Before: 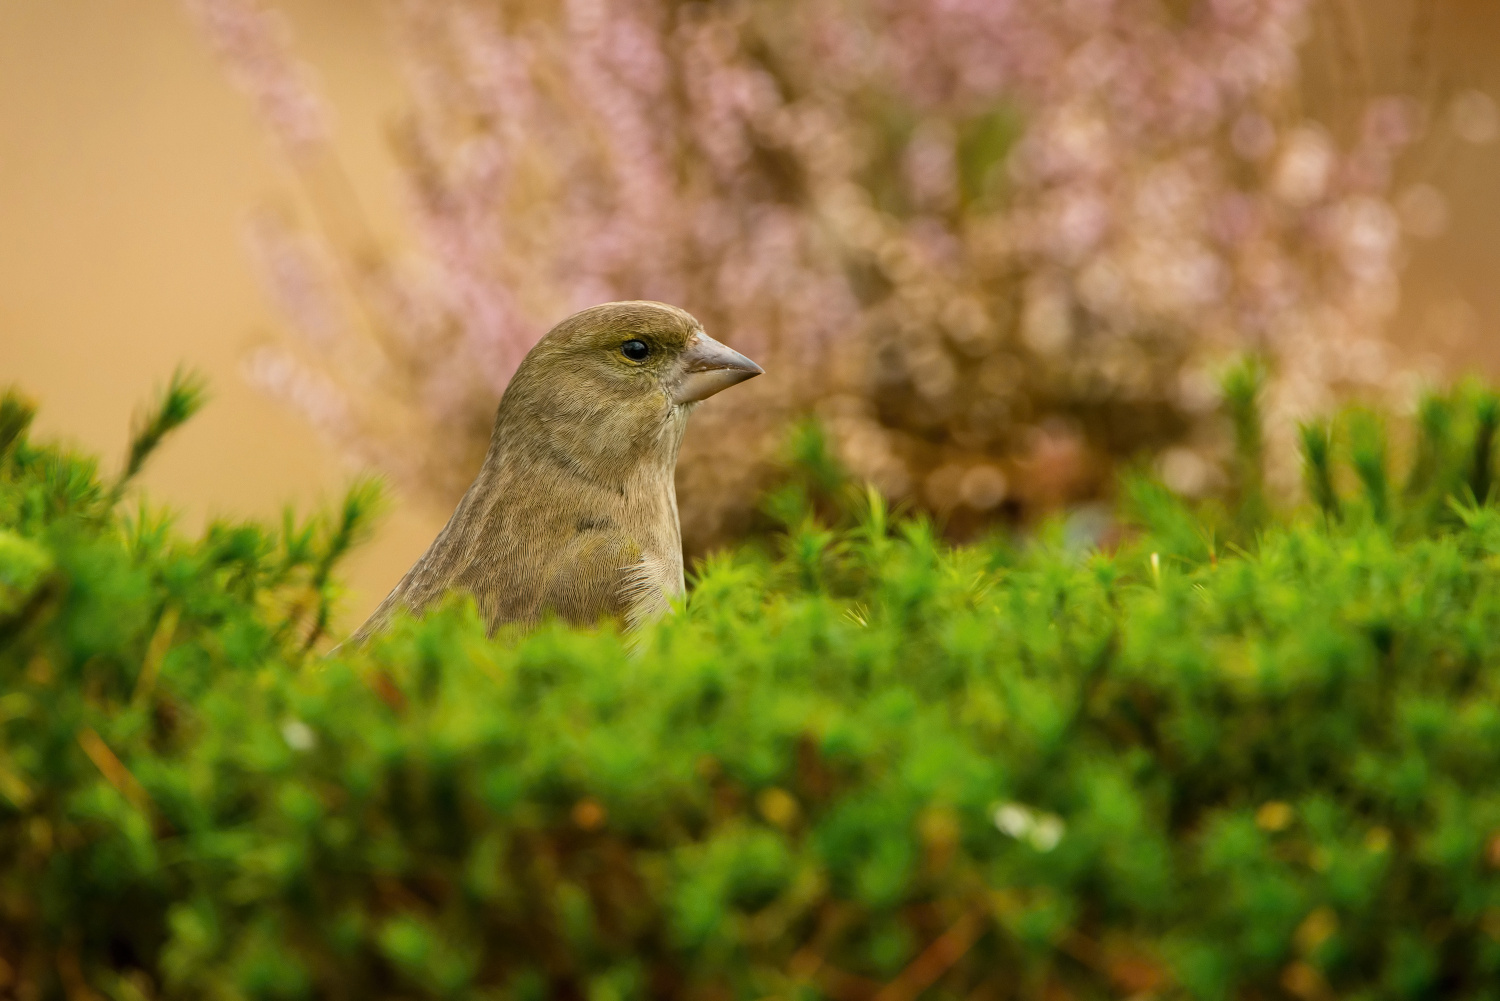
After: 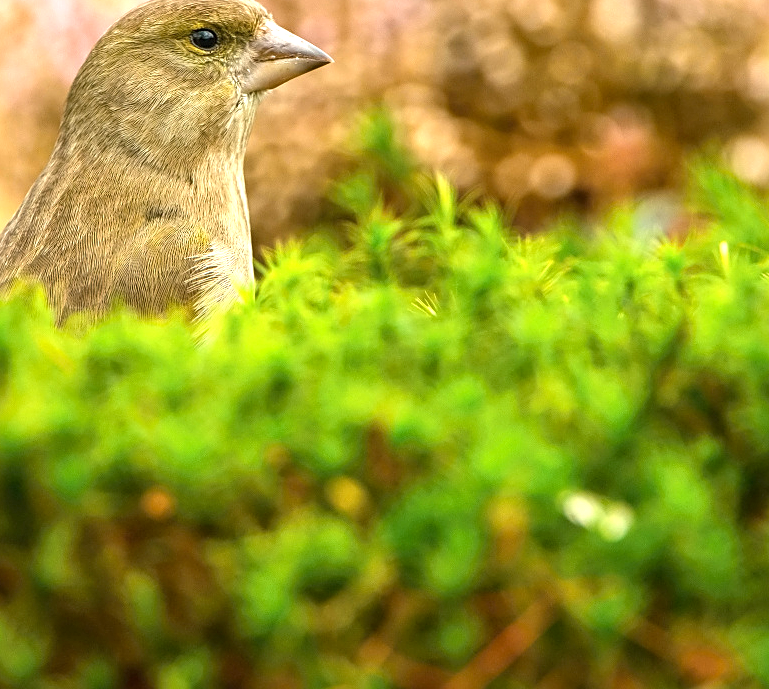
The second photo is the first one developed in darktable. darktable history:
exposure: black level correction 0.001, exposure 1.127 EV, compensate exposure bias true, compensate highlight preservation false
sharpen: on, module defaults
crop and rotate: left 28.828%, top 31.157%, right 19.858%
local contrast: detail 109%
